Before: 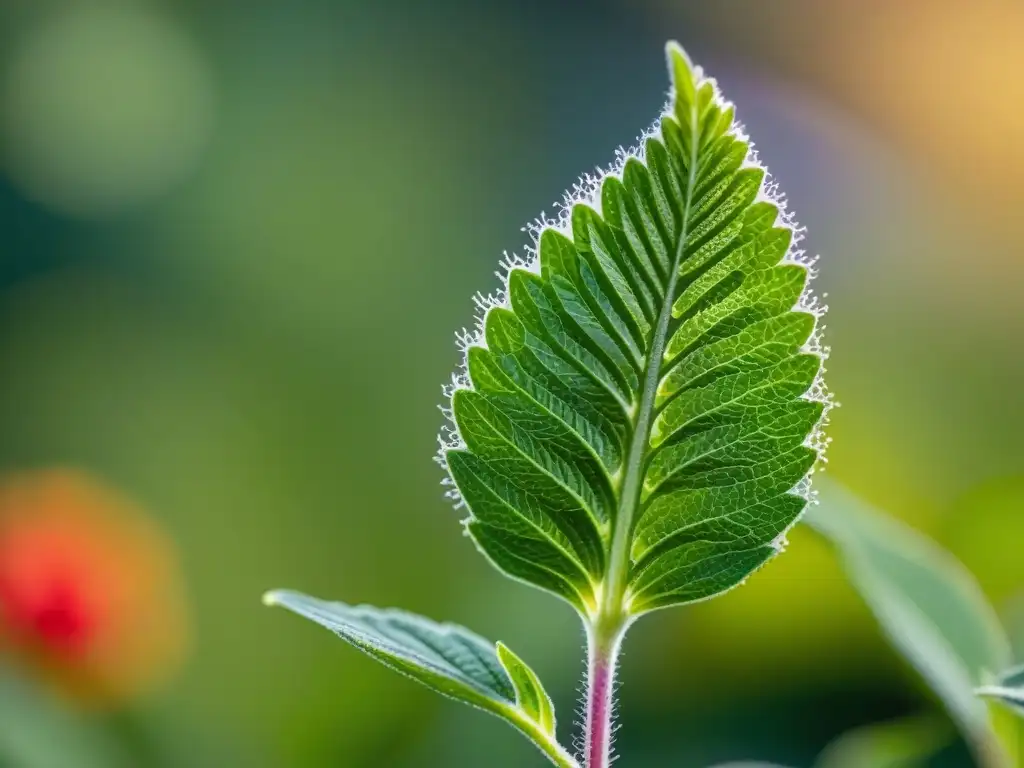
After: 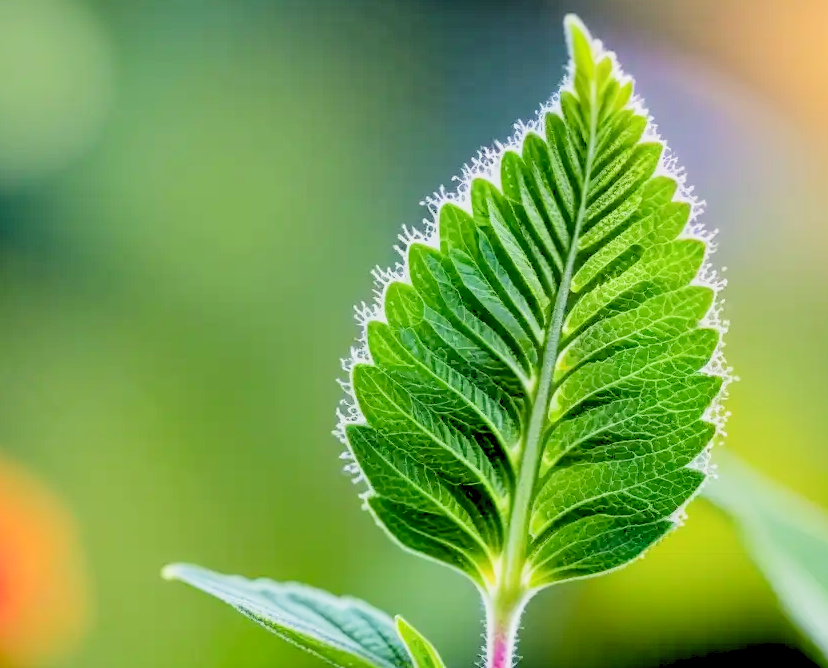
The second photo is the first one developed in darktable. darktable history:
crop: left 9.929%, top 3.475%, right 9.188%, bottom 9.529%
filmic rgb: black relative exposure -5 EV, hardness 2.88, contrast 1.3, highlights saturation mix -30%
levels: levels [0.072, 0.414, 0.976]
